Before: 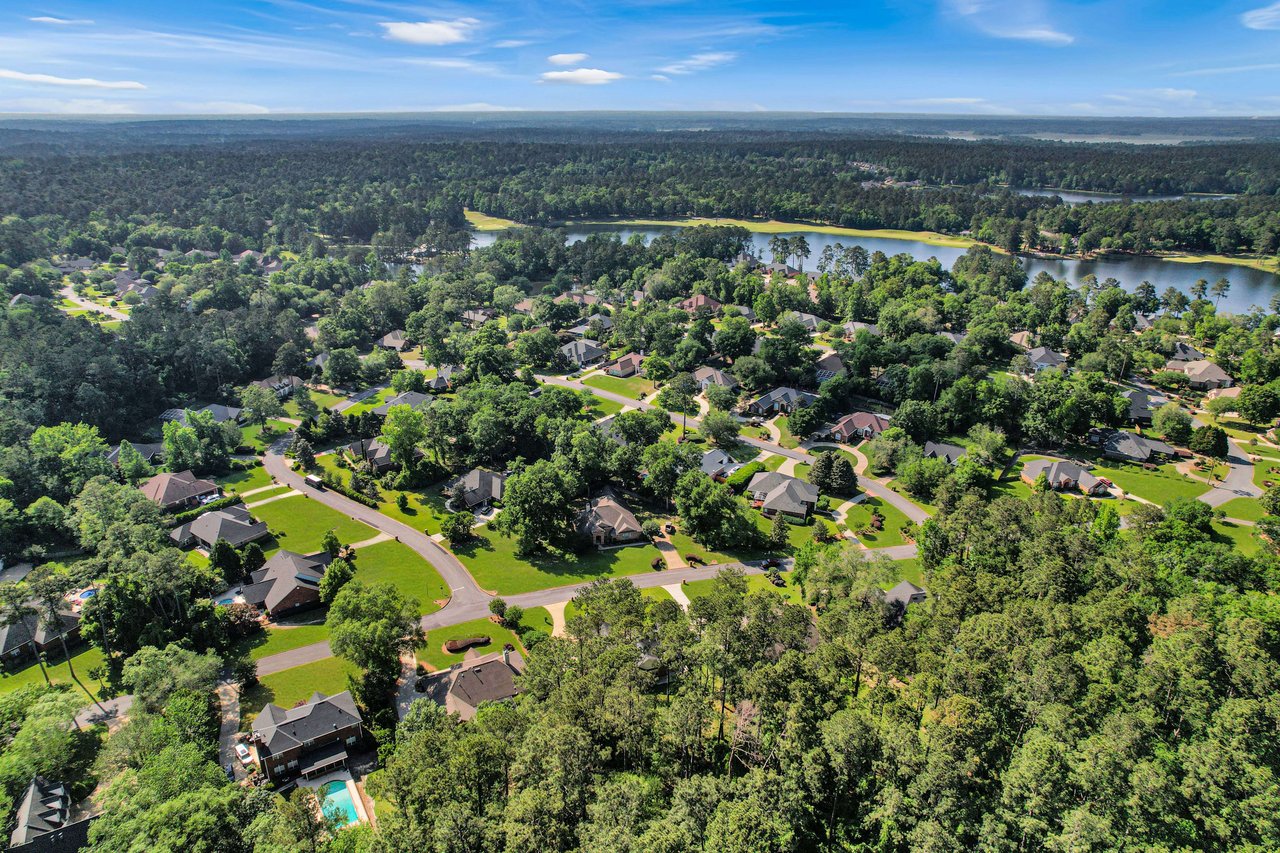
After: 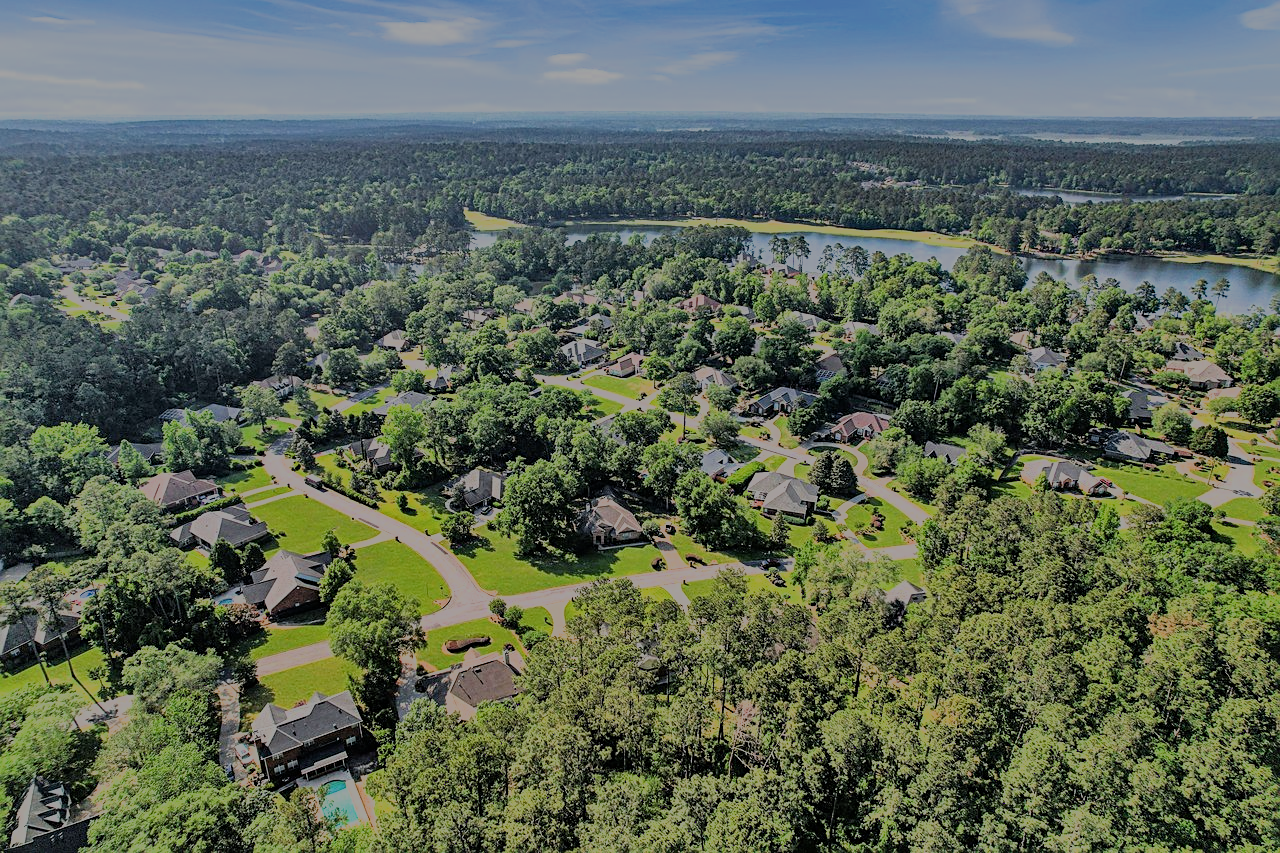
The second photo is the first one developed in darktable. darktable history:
sharpen: on, module defaults
filmic rgb: black relative exposure -13.13 EV, white relative exposure 4.02 EV, target white luminance 85.028%, hardness 6.3, latitude 41.49%, contrast 0.854, shadows ↔ highlights balance 9.31%
